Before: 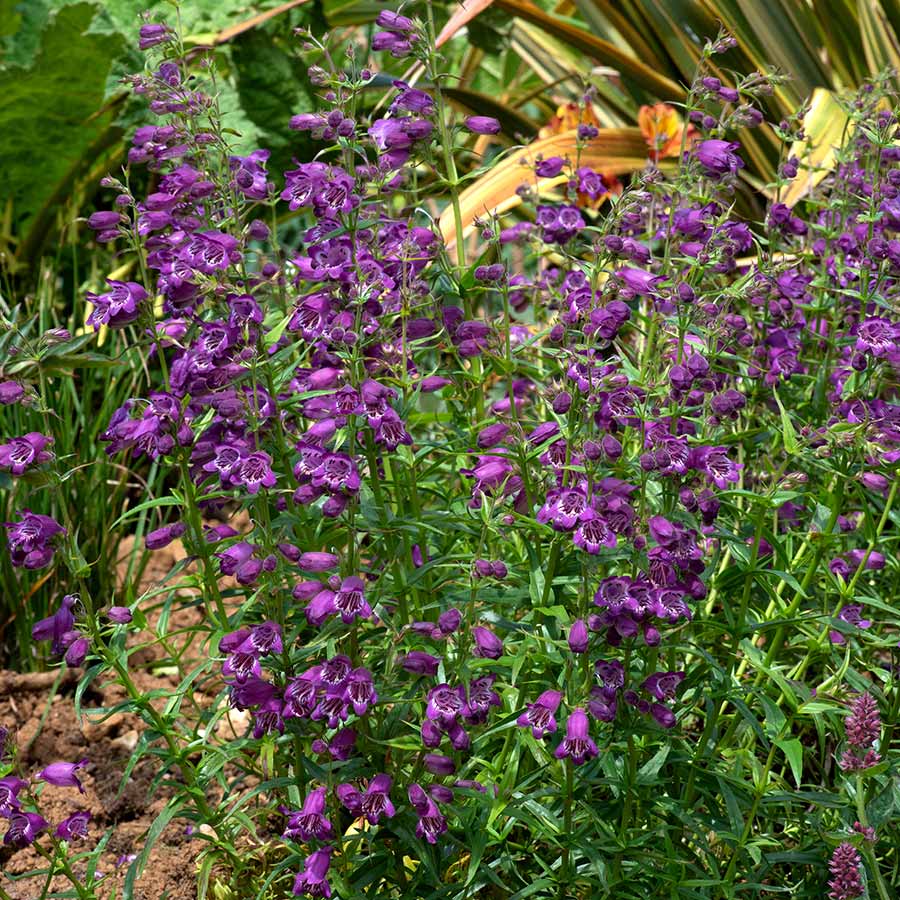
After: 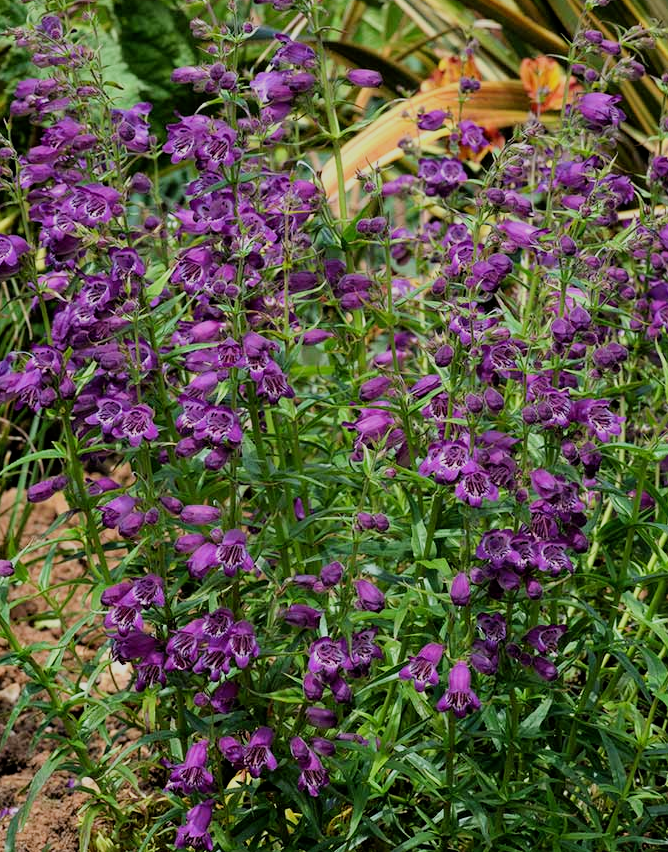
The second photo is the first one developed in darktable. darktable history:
crop and rotate: left 13.15%, top 5.251%, right 12.609%
filmic rgb: black relative exposure -7.65 EV, white relative exposure 4.56 EV, hardness 3.61
